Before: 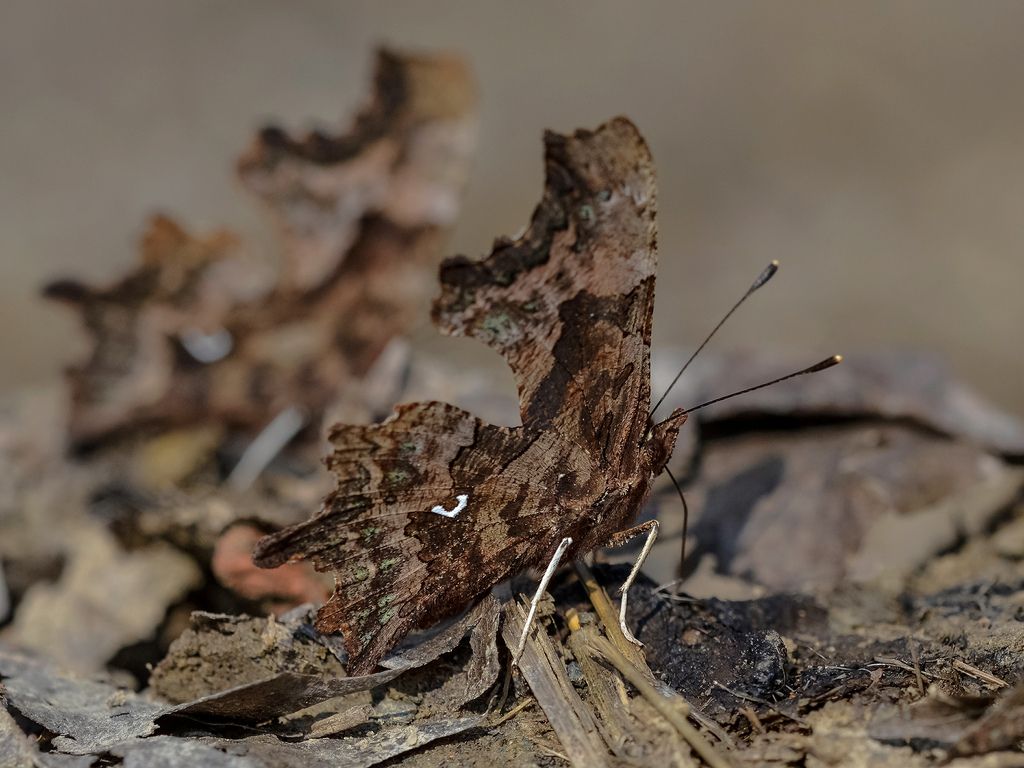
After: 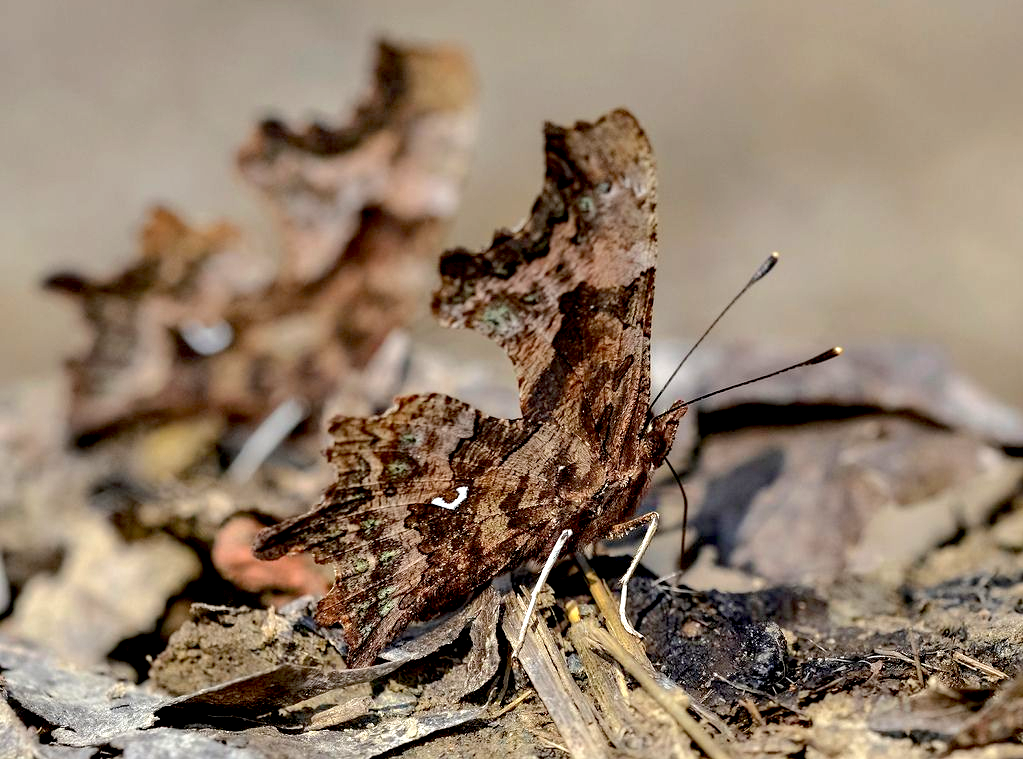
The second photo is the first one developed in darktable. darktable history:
exposure: black level correction 0.011, exposure 1.088 EV, compensate exposure bias true, compensate highlight preservation false
crop: top 1.049%, right 0.001%
